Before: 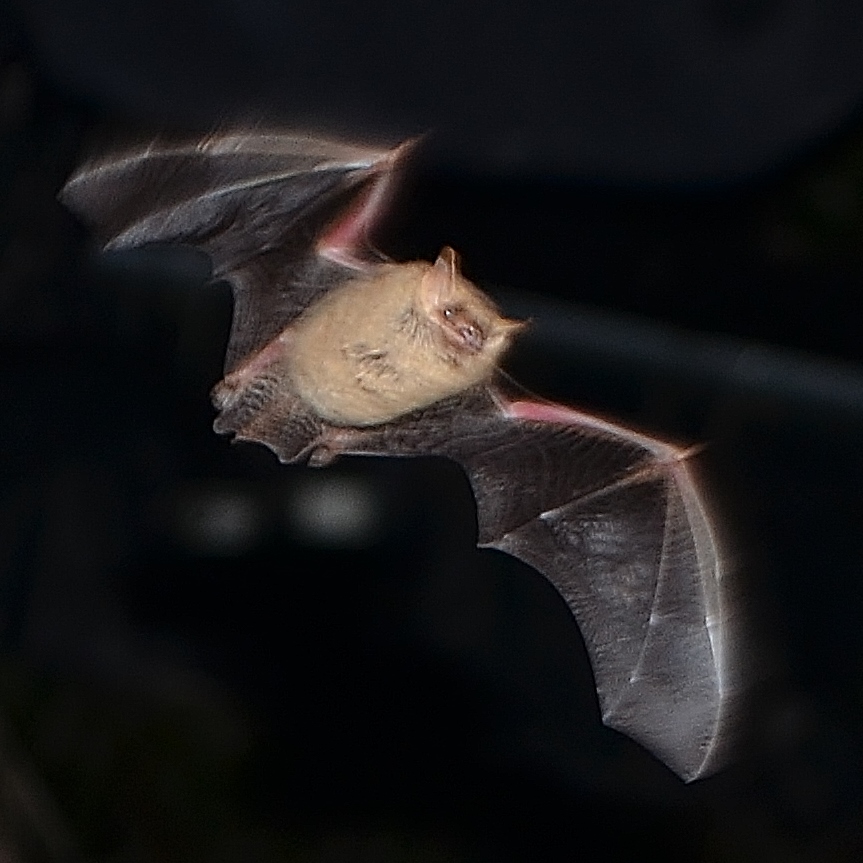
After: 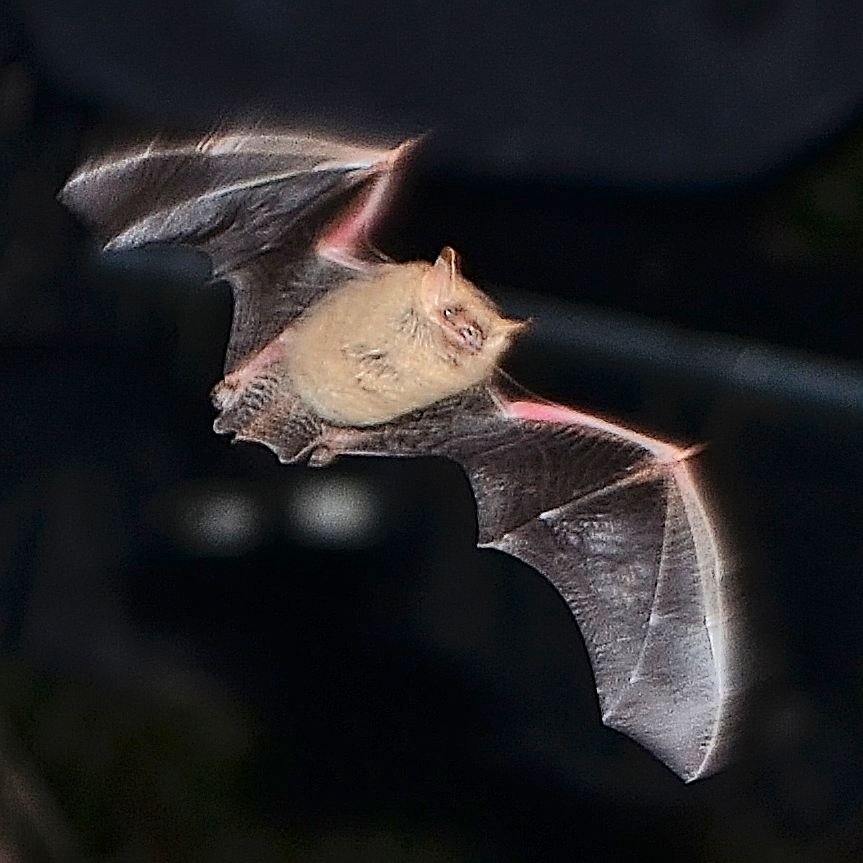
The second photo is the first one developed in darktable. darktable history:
shadows and highlights: white point adjustment 0.05, highlights color adjustment 55.9%, soften with gaussian
sharpen: on, module defaults
